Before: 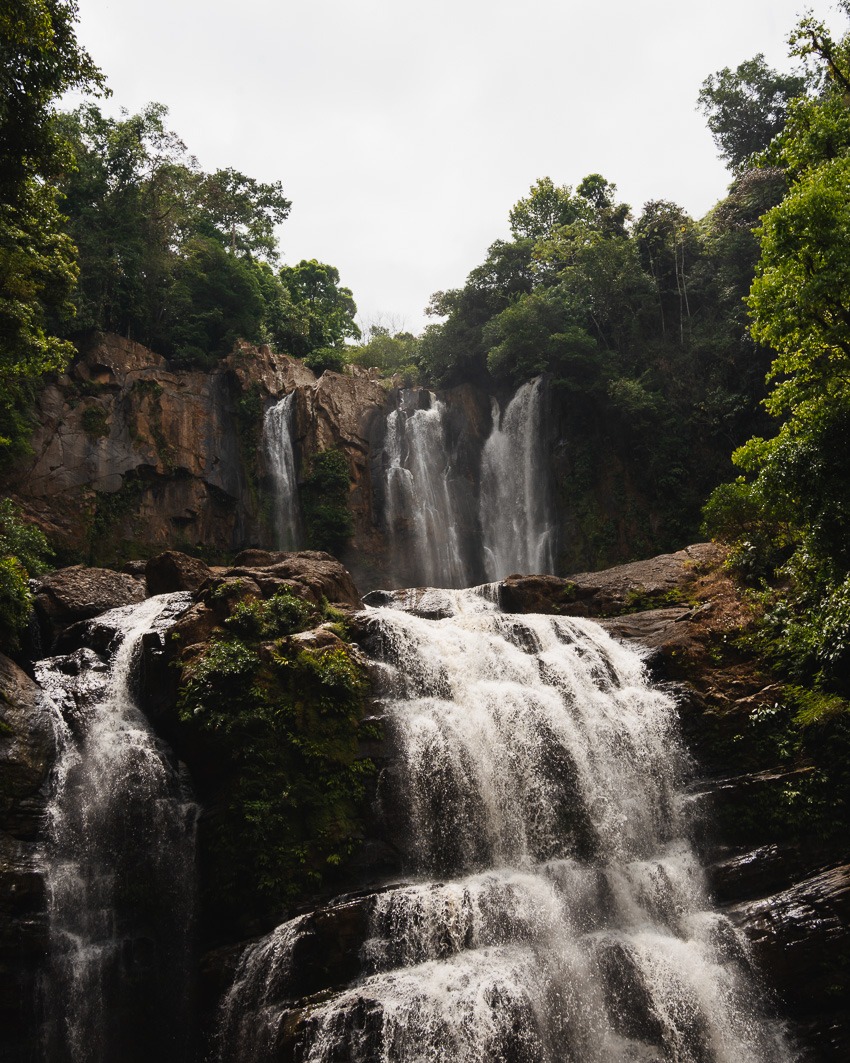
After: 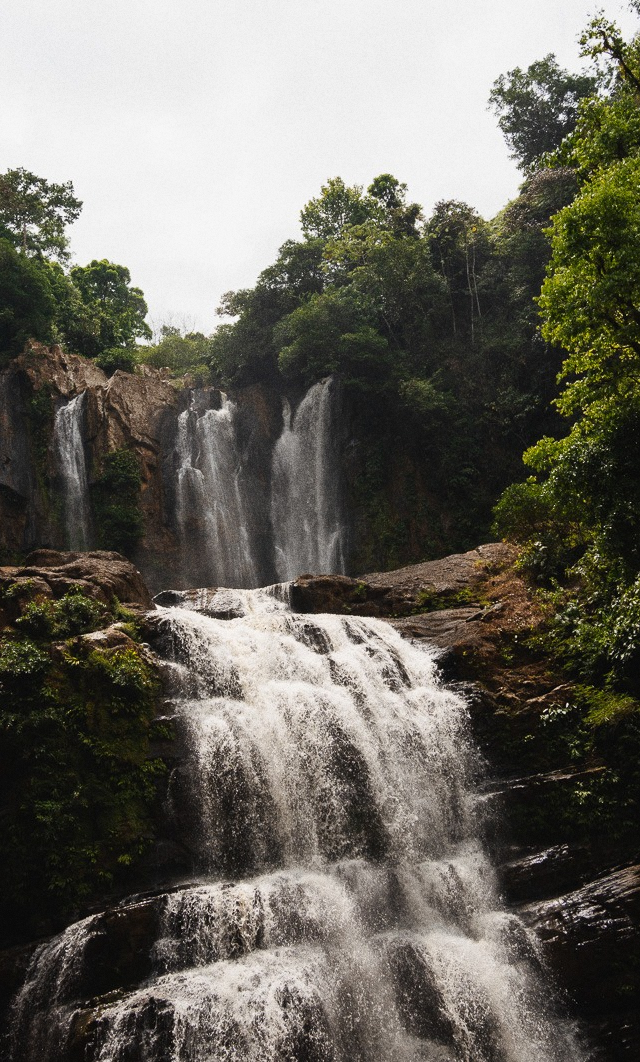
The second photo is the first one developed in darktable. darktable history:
crop and rotate: left 24.6%
grain: coarseness 0.09 ISO, strength 40%
